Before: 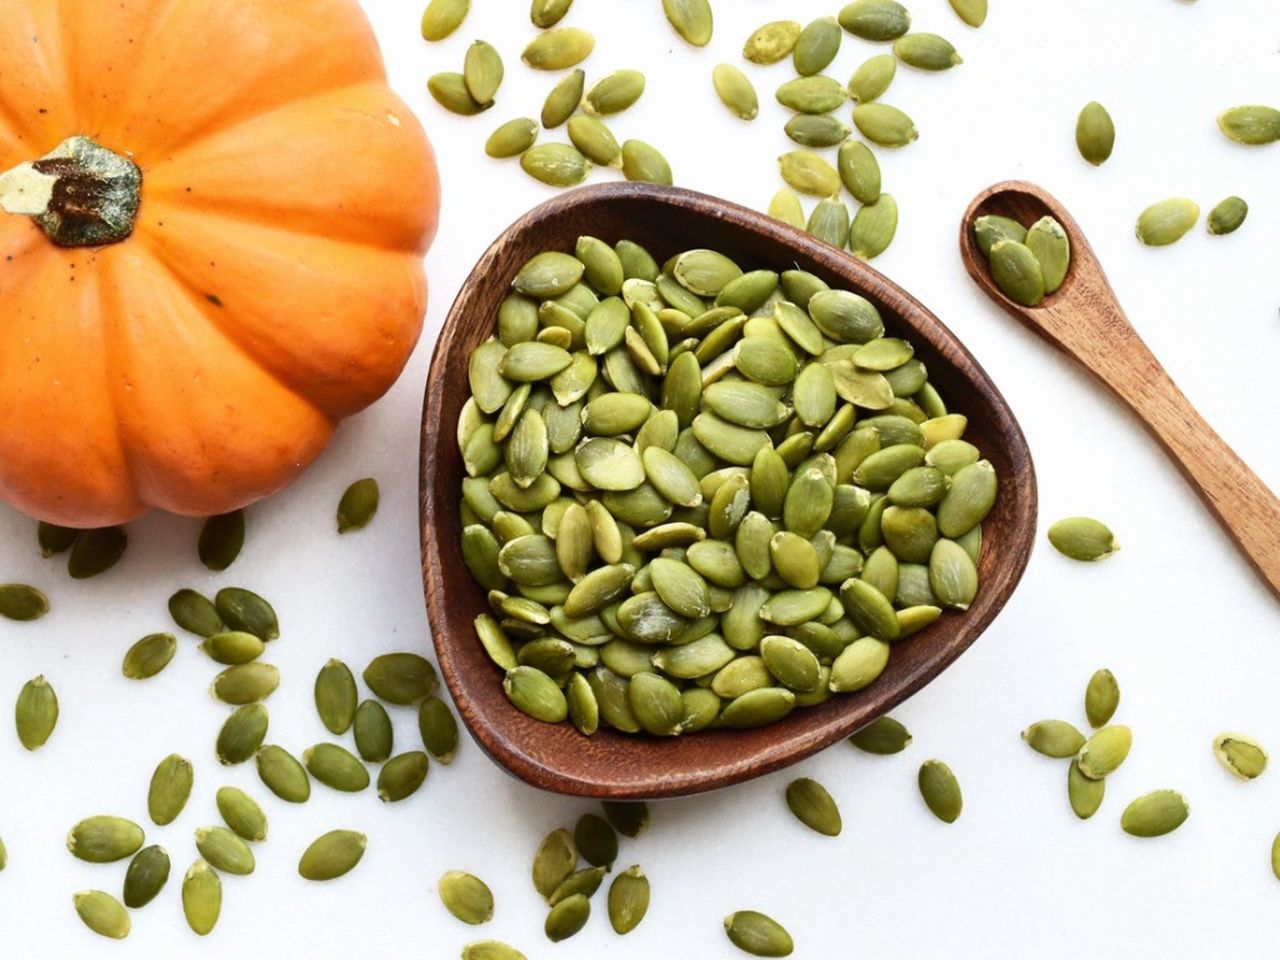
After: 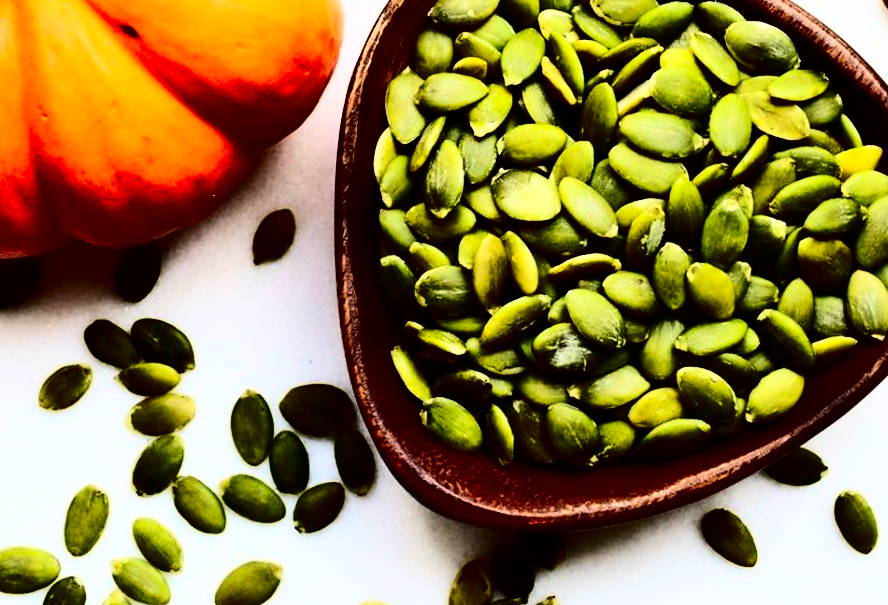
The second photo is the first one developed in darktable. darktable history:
crop: left 6.612%, top 28.021%, right 23.948%, bottom 8.868%
contrast brightness saturation: contrast 0.784, brightness -0.996, saturation 0.983
exposure: black level correction -0.061, exposure -0.05 EV, compensate highlight preservation false
